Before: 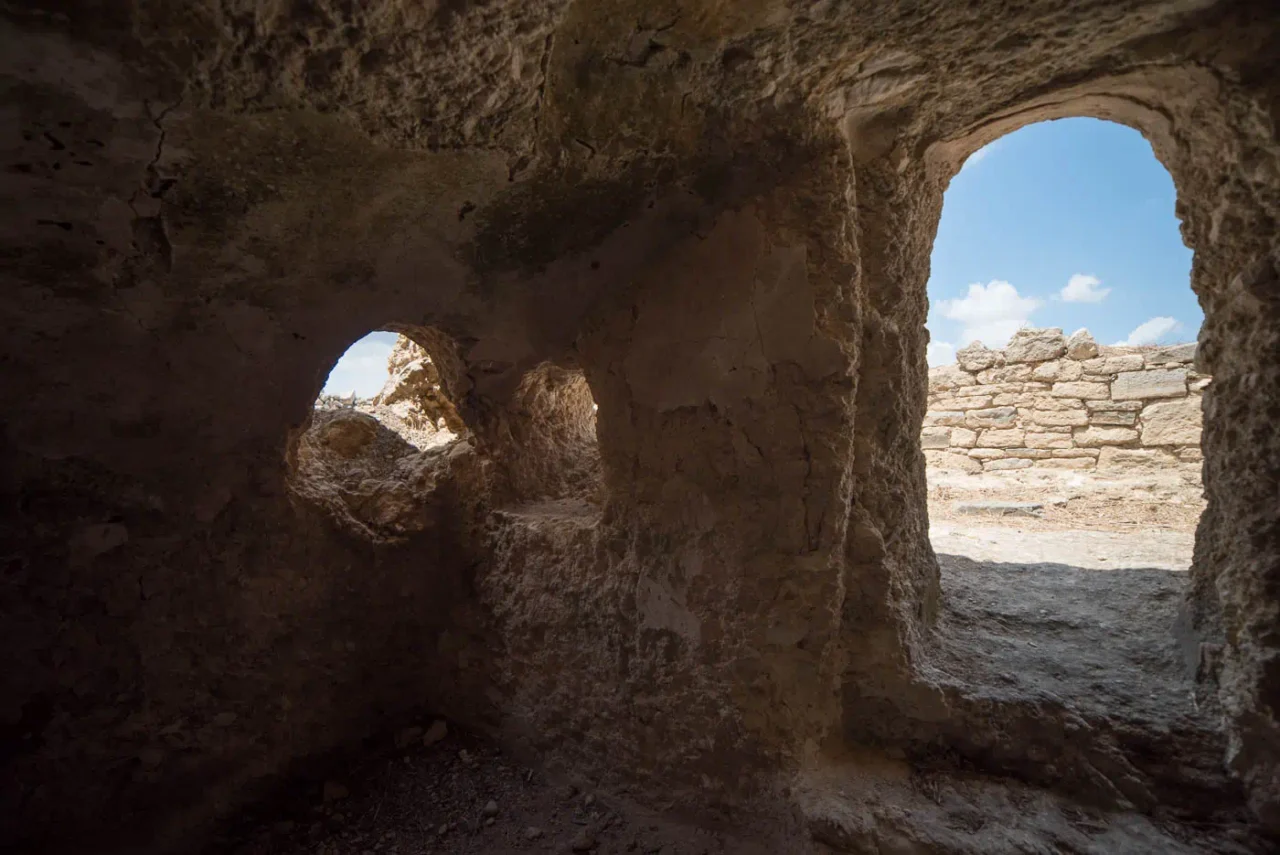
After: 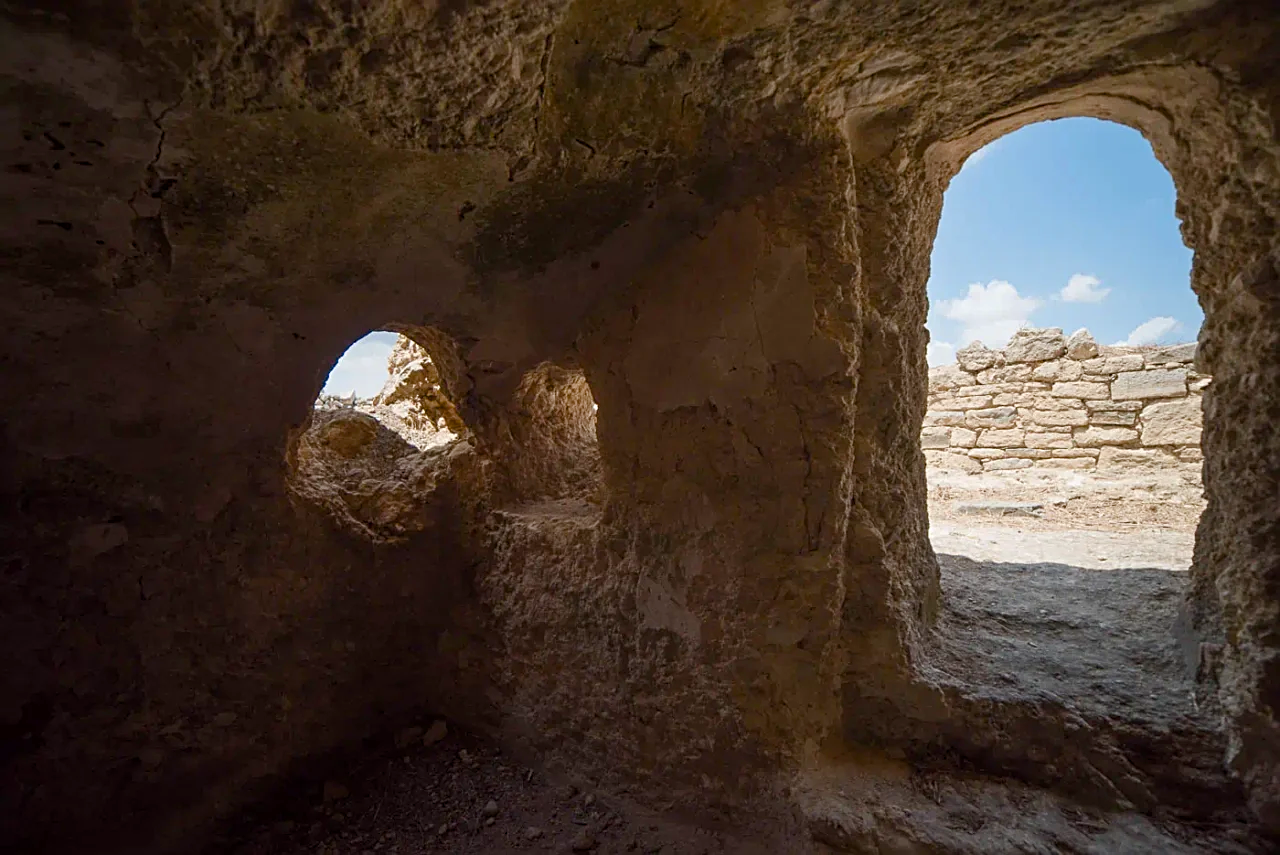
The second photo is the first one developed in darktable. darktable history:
sharpen: on, module defaults
color balance rgb: linear chroma grading › shadows 9.532%, linear chroma grading › highlights 9.559%, linear chroma grading › global chroma 14.598%, linear chroma grading › mid-tones 14.623%, perceptual saturation grading › global saturation -9.947%, perceptual saturation grading › highlights -26.048%, perceptual saturation grading › shadows 20.903%, perceptual brilliance grading › global brilliance 2.463%, perceptual brilliance grading › highlights -3.898%, global vibrance 20%
